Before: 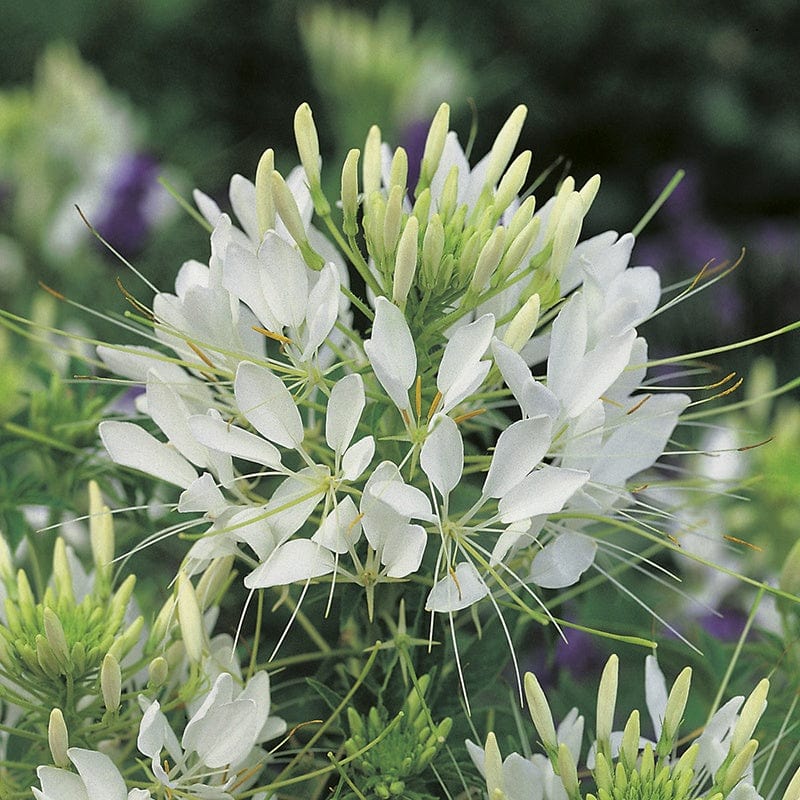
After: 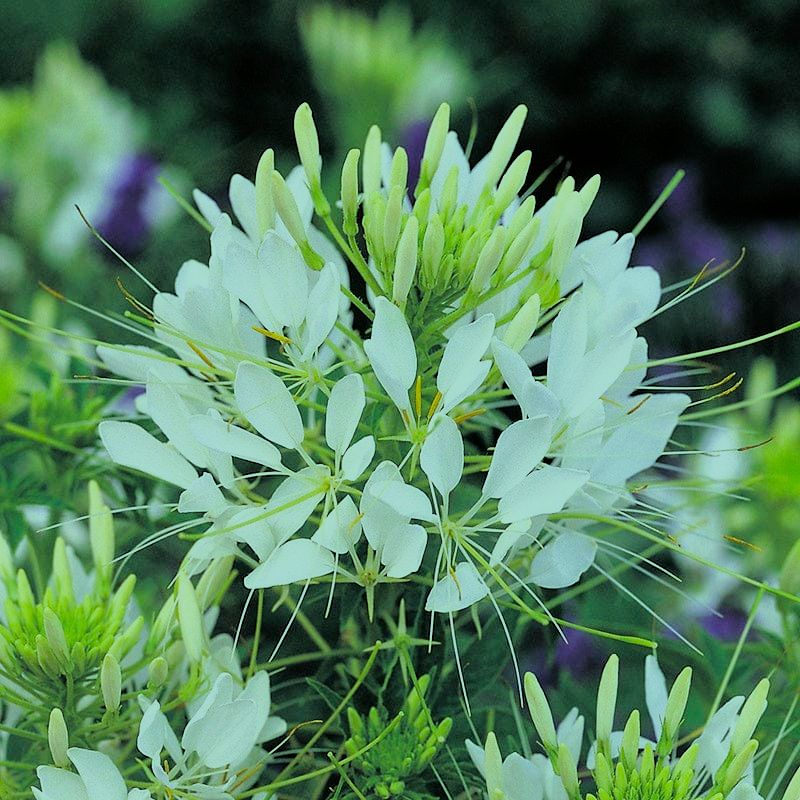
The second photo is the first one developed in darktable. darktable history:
color balance: mode lift, gamma, gain (sRGB), lift [0.997, 0.979, 1.021, 1.011], gamma [1, 1.084, 0.916, 0.998], gain [1, 0.87, 1.13, 1.101], contrast 4.55%, contrast fulcrum 38.24%, output saturation 104.09%
rgb curve: curves: ch0 [(0, 0) (0.078, 0.051) (0.929, 0.956) (1, 1)], compensate middle gray true
color balance rgb: perceptual saturation grading › global saturation 30%, global vibrance 20%
filmic rgb: black relative exposure -7.65 EV, white relative exposure 4.56 EV, hardness 3.61
